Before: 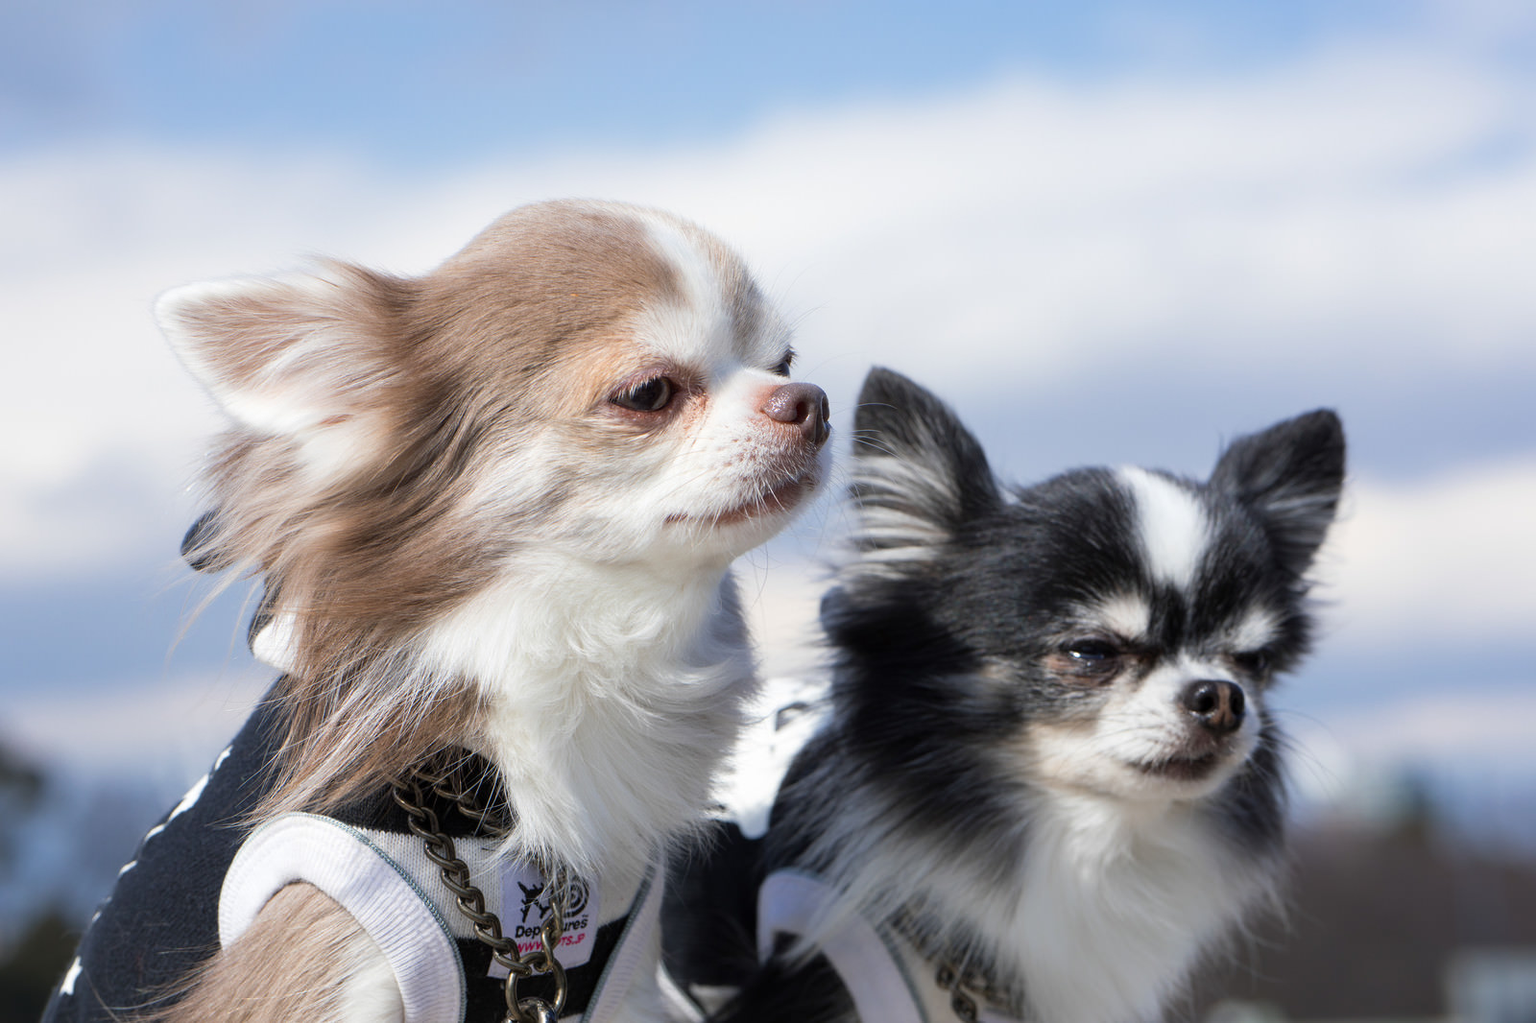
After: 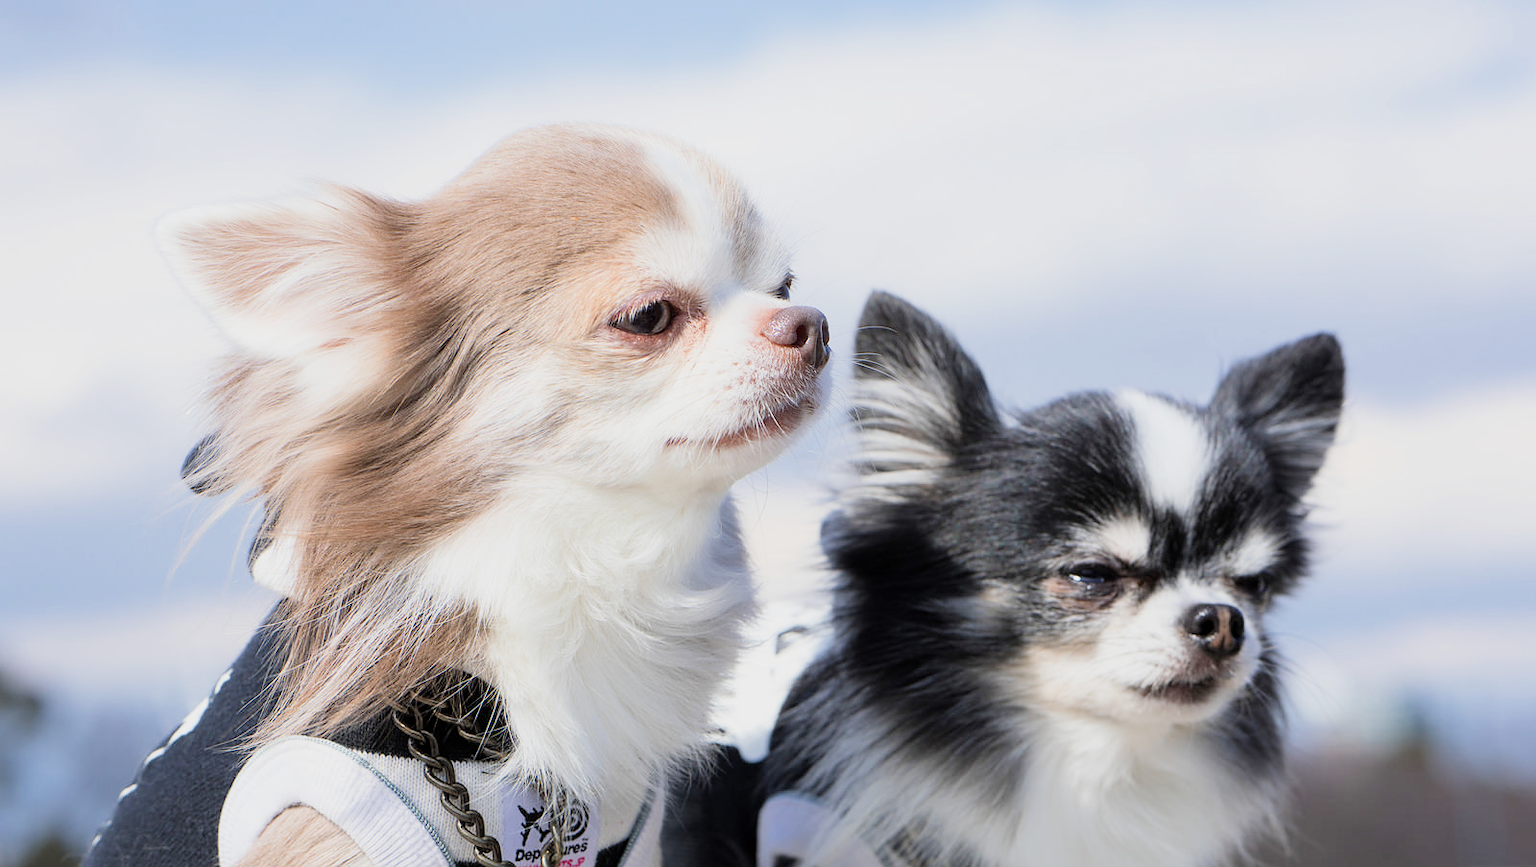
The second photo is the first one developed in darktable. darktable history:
filmic rgb: black relative exposure -16 EV, white relative exposure 6.13 EV, hardness 5.21
crop: top 7.598%, bottom 7.586%
exposure: exposure 1.001 EV, compensate exposure bias true, compensate highlight preservation false
sharpen: radius 1.007
